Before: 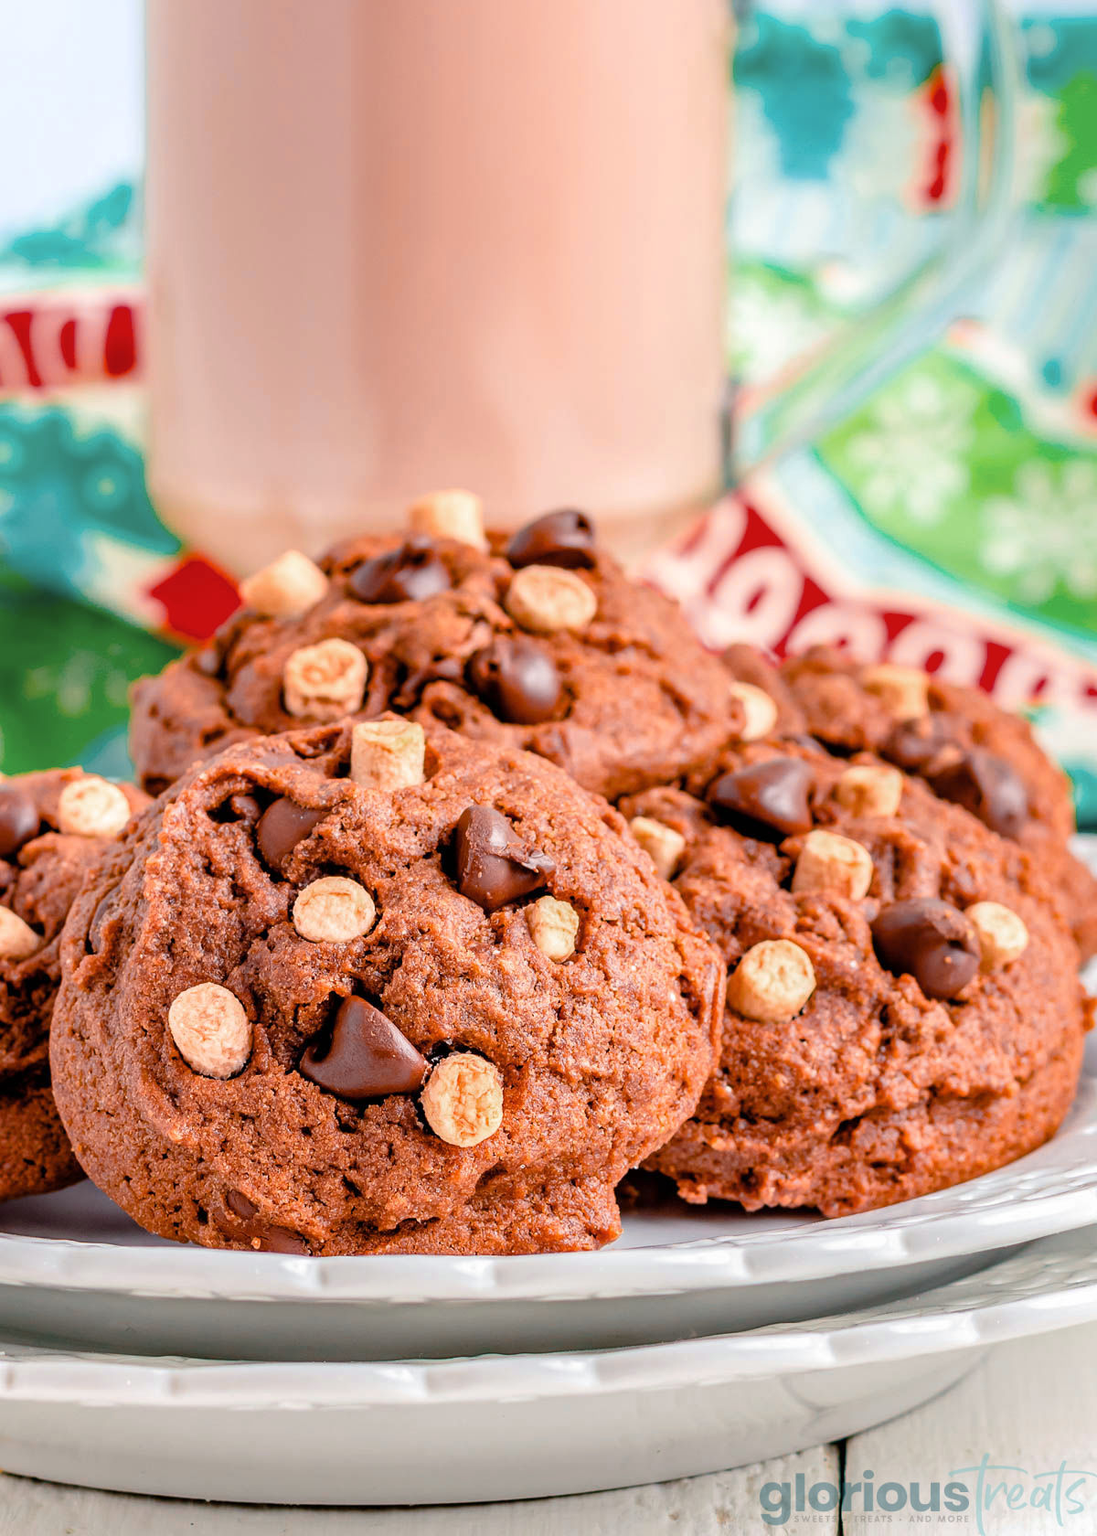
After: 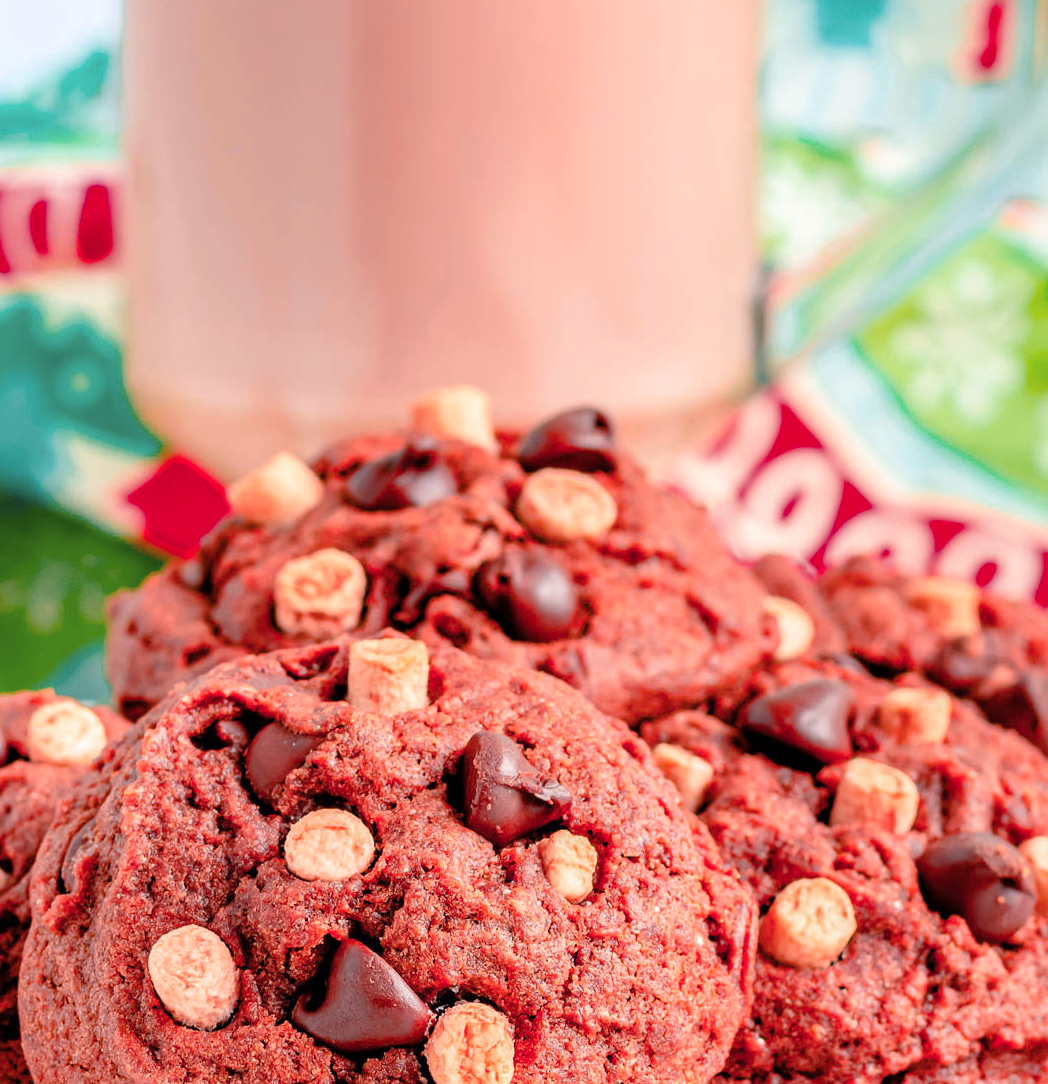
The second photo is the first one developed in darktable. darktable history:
color balance: on, module defaults
crop: left 3.015%, top 8.969%, right 9.647%, bottom 26.457%
color zones: curves: ch1 [(0.235, 0.558) (0.75, 0.5)]; ch2 [(0.25, 0.462) (0.749, 0.457)], mix 25.94%
